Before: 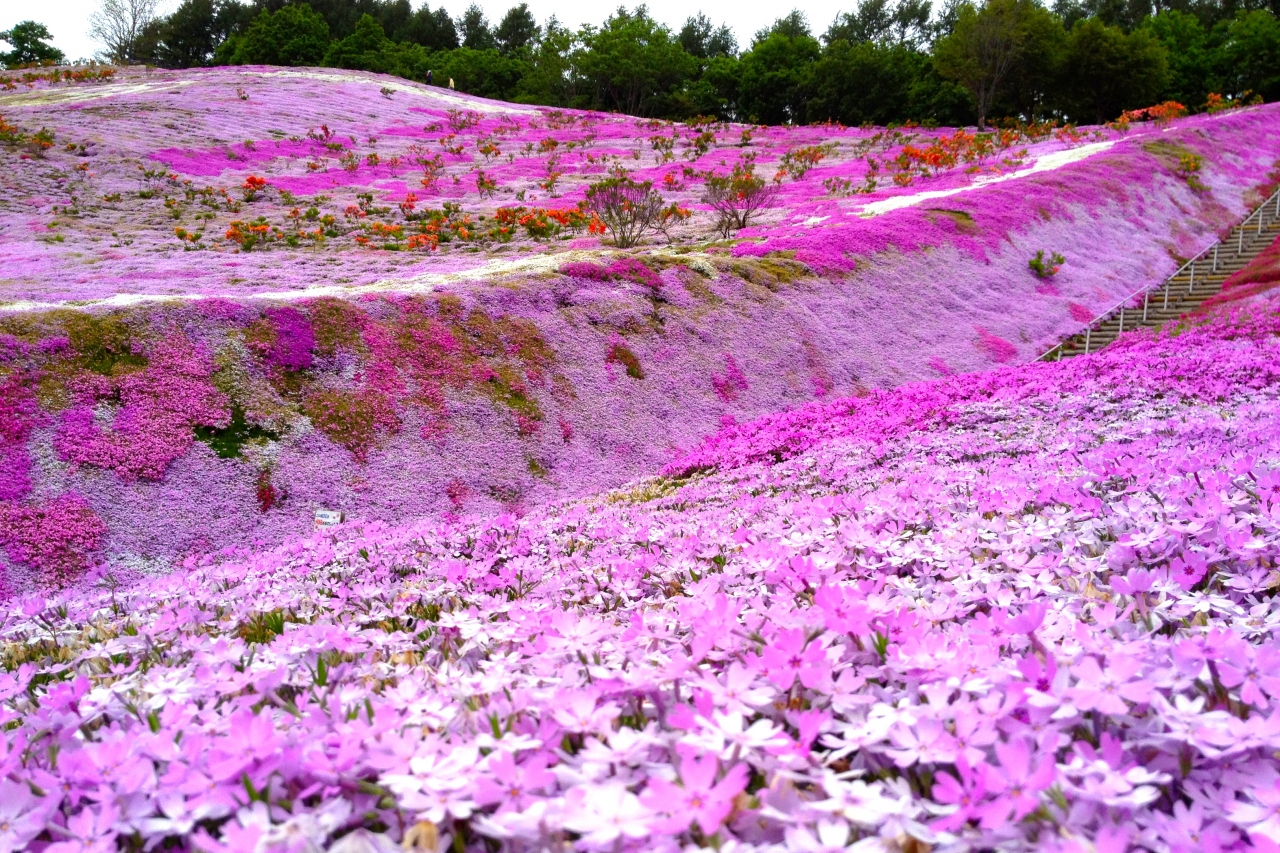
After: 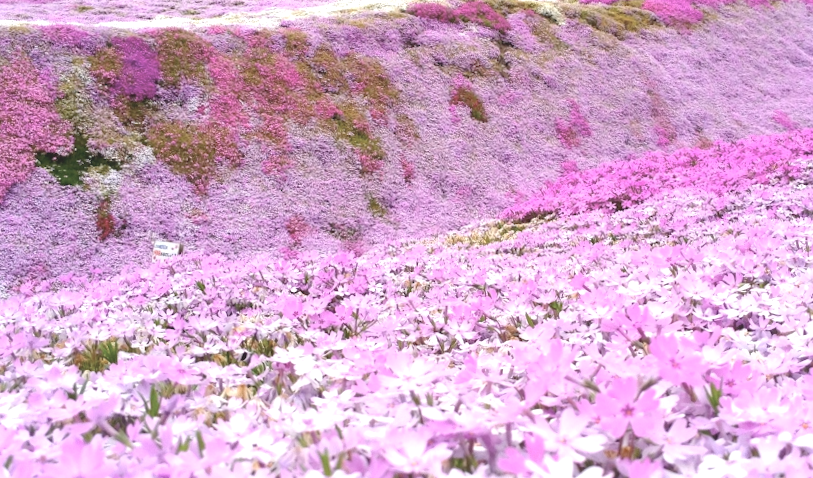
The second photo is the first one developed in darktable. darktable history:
rotate and perspective: rotation 2.17°, automatic cropping off
contrast brightness saturation: contrast -0.26, saturation -0.43
crop: left 13.312%, top 31.28%, right 24.627%, bottom 15.582%
exposure: black level correction 0, exposure 1 EV, compensate exposure bias true, compensate highlight preservation false
